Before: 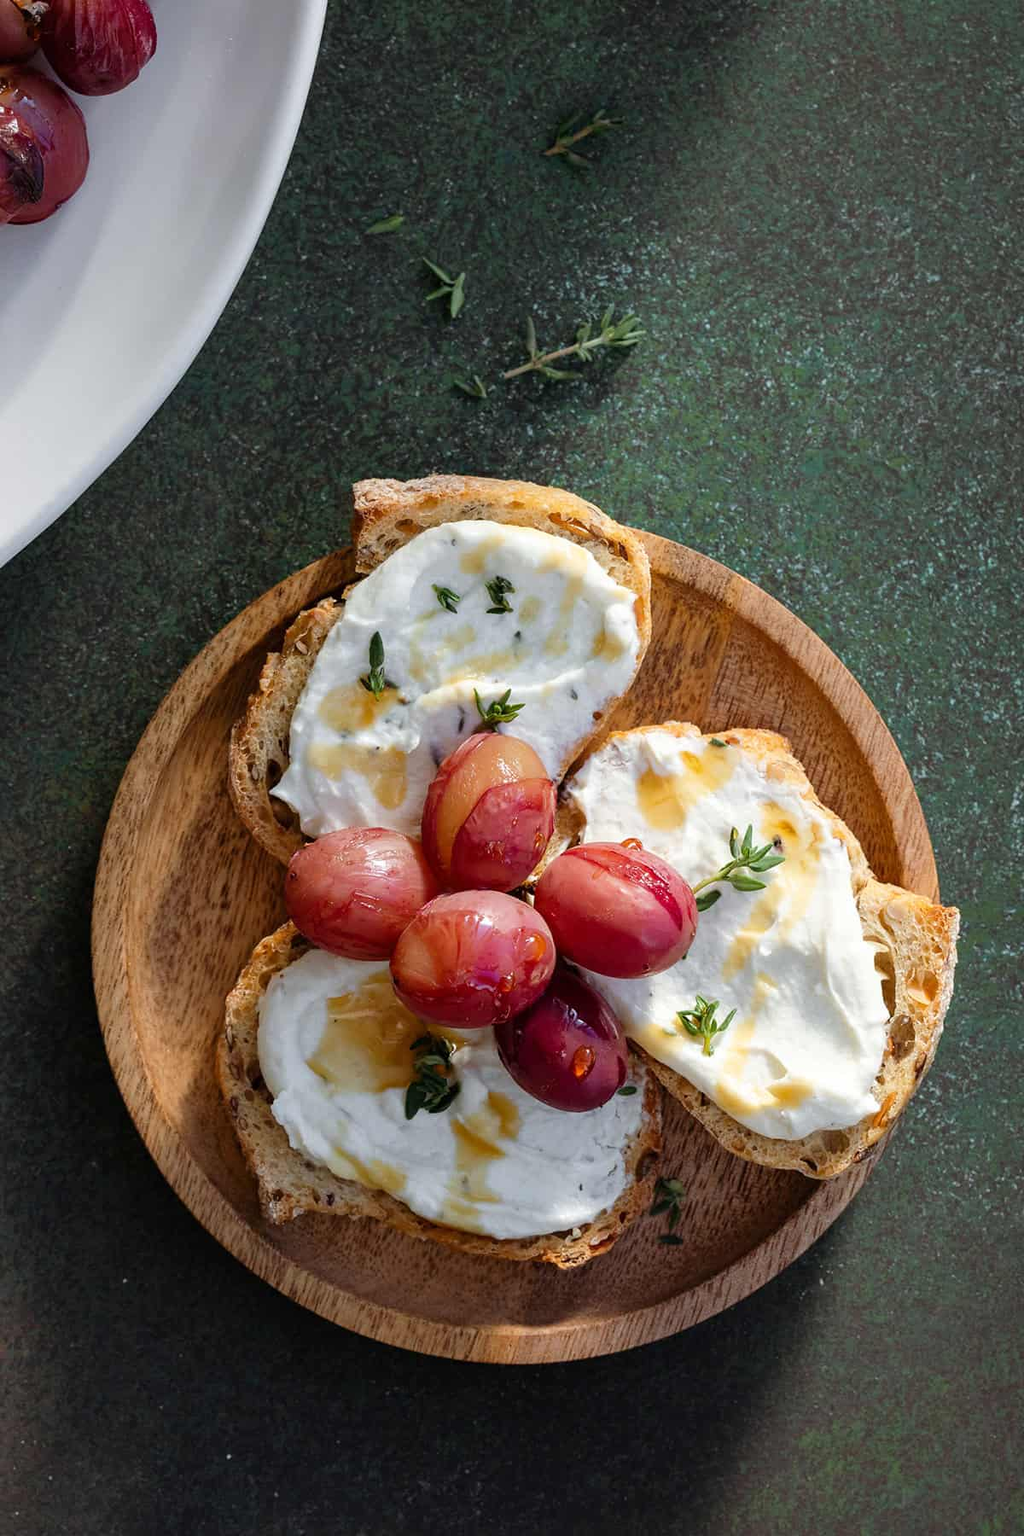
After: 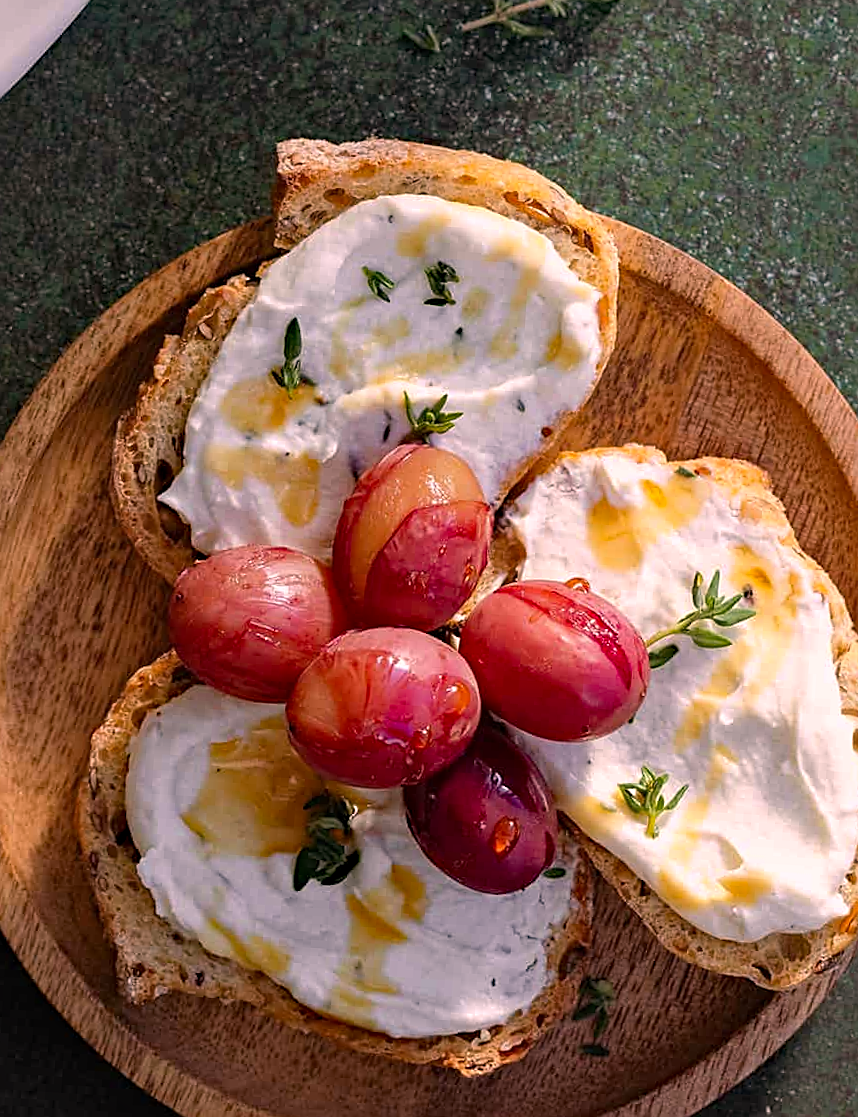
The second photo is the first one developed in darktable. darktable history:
crop and rotate: angle -3.51°, left 9.803%, top 20.572%, right 12.187%, bottom 11.781%
color correction: highlights a* 14.64, highlights b* 4.71
sharpen: on, module defaults
haze removal: strength 0.299, distance 0.243, compatibility mode true, adaptive false
